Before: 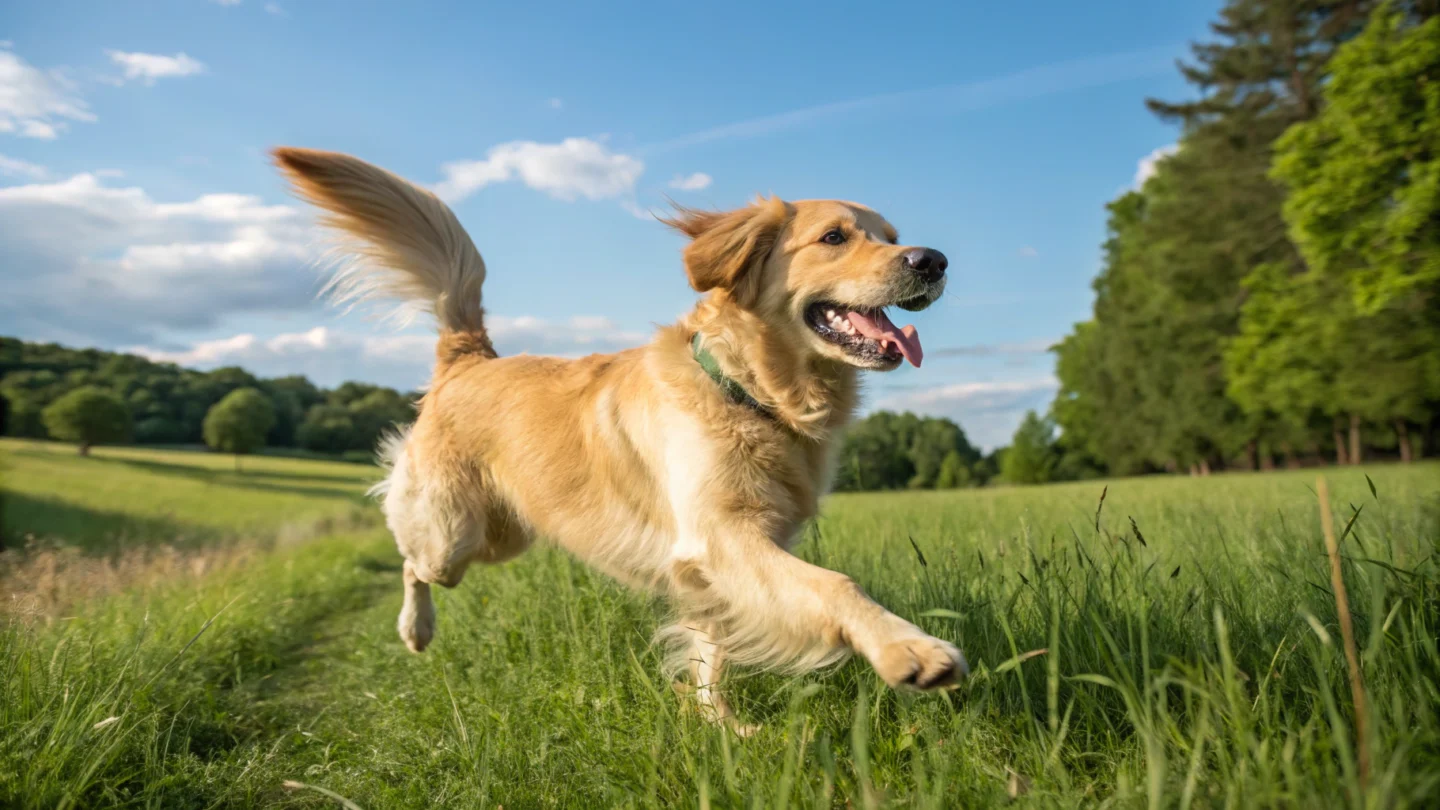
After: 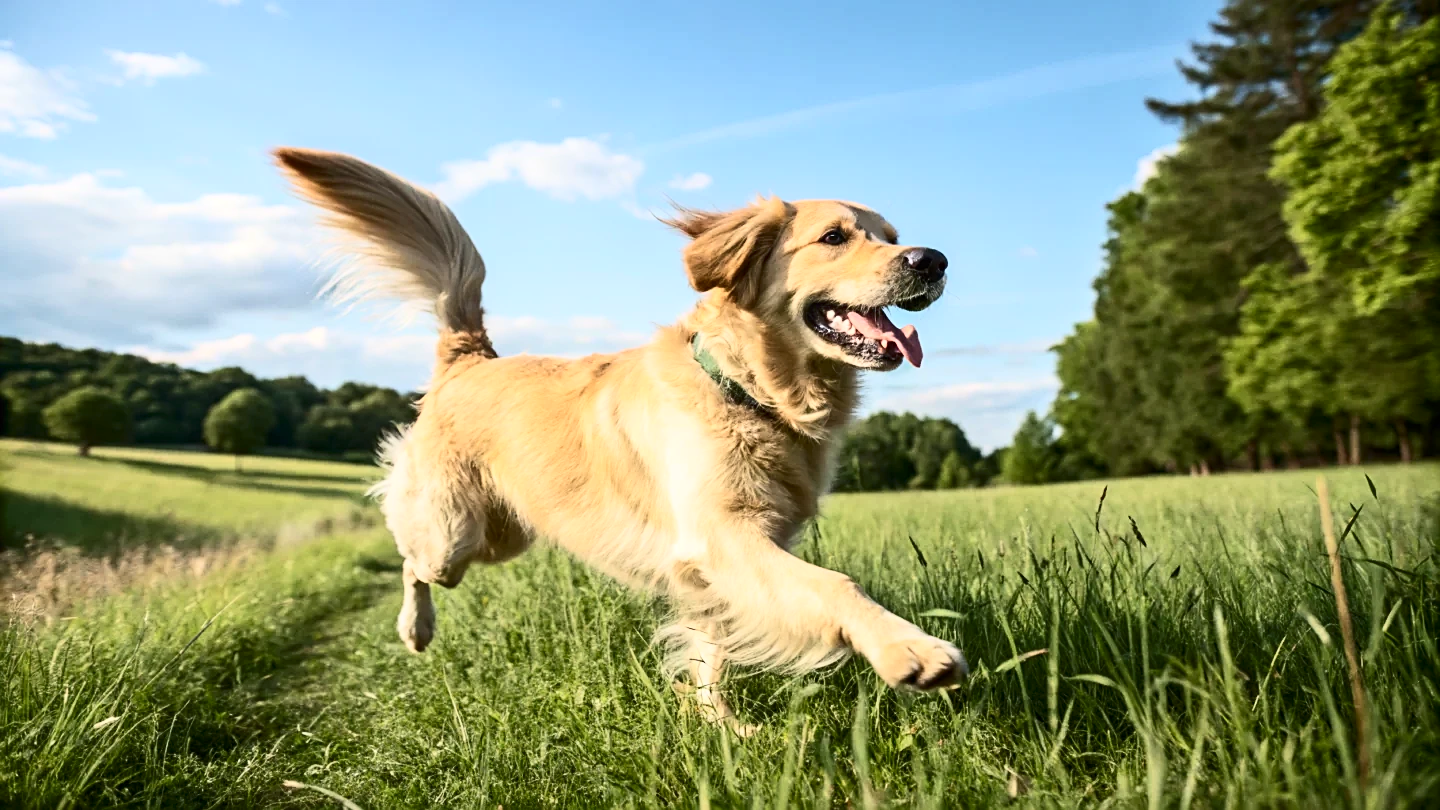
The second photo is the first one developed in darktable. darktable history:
sharpen: on, module defaults
contrast brightness saturation: contrast 0.39, brightness 0.1
